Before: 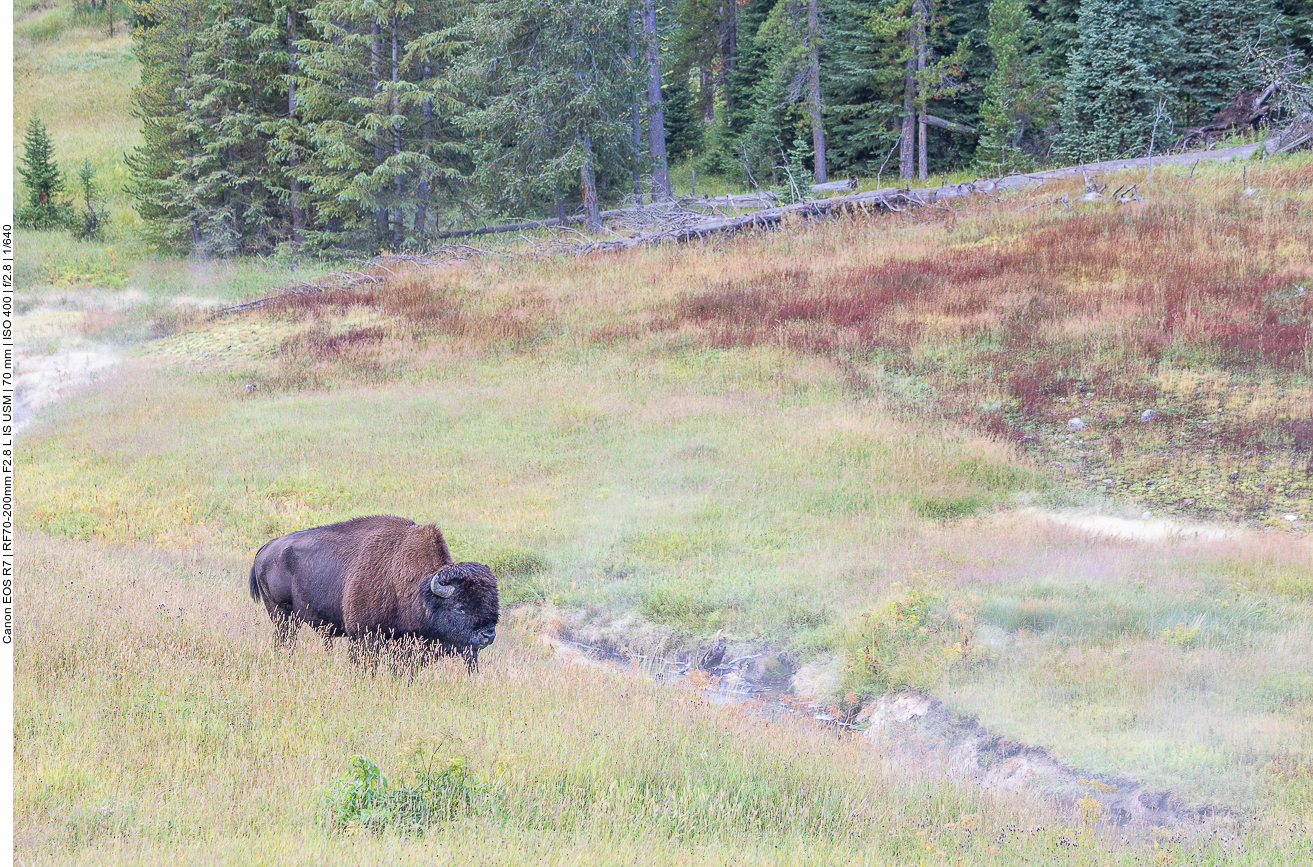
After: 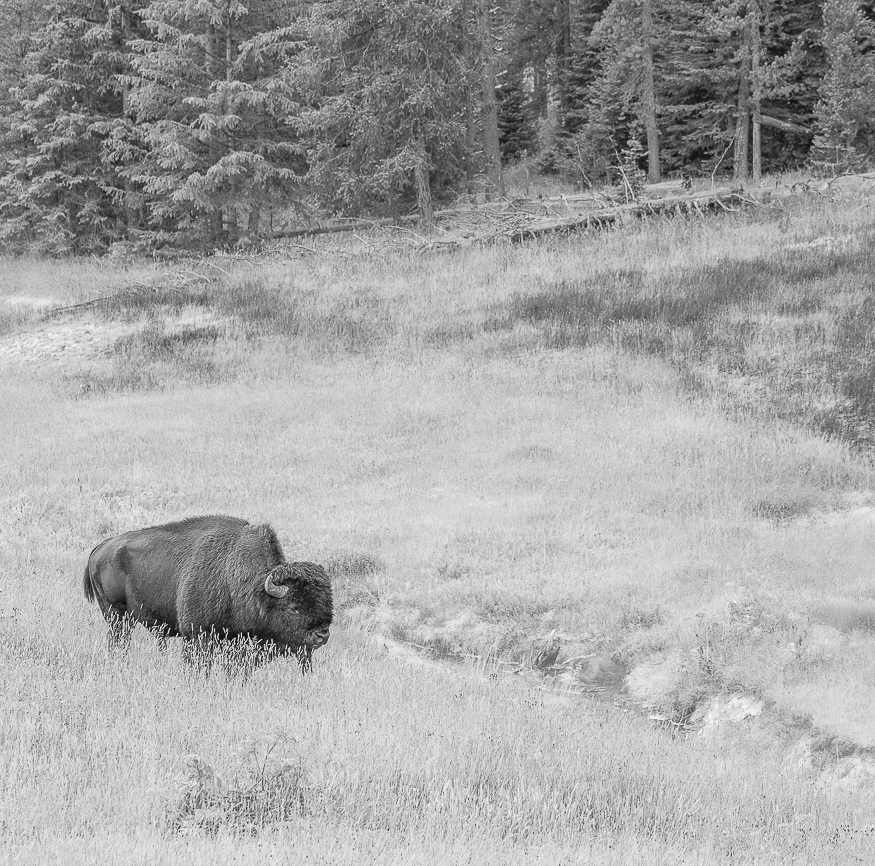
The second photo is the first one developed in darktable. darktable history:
crop and rotate: left 12.648%, right 20.685%
monochrome: a -6.99, b 35.61, size 1.4
